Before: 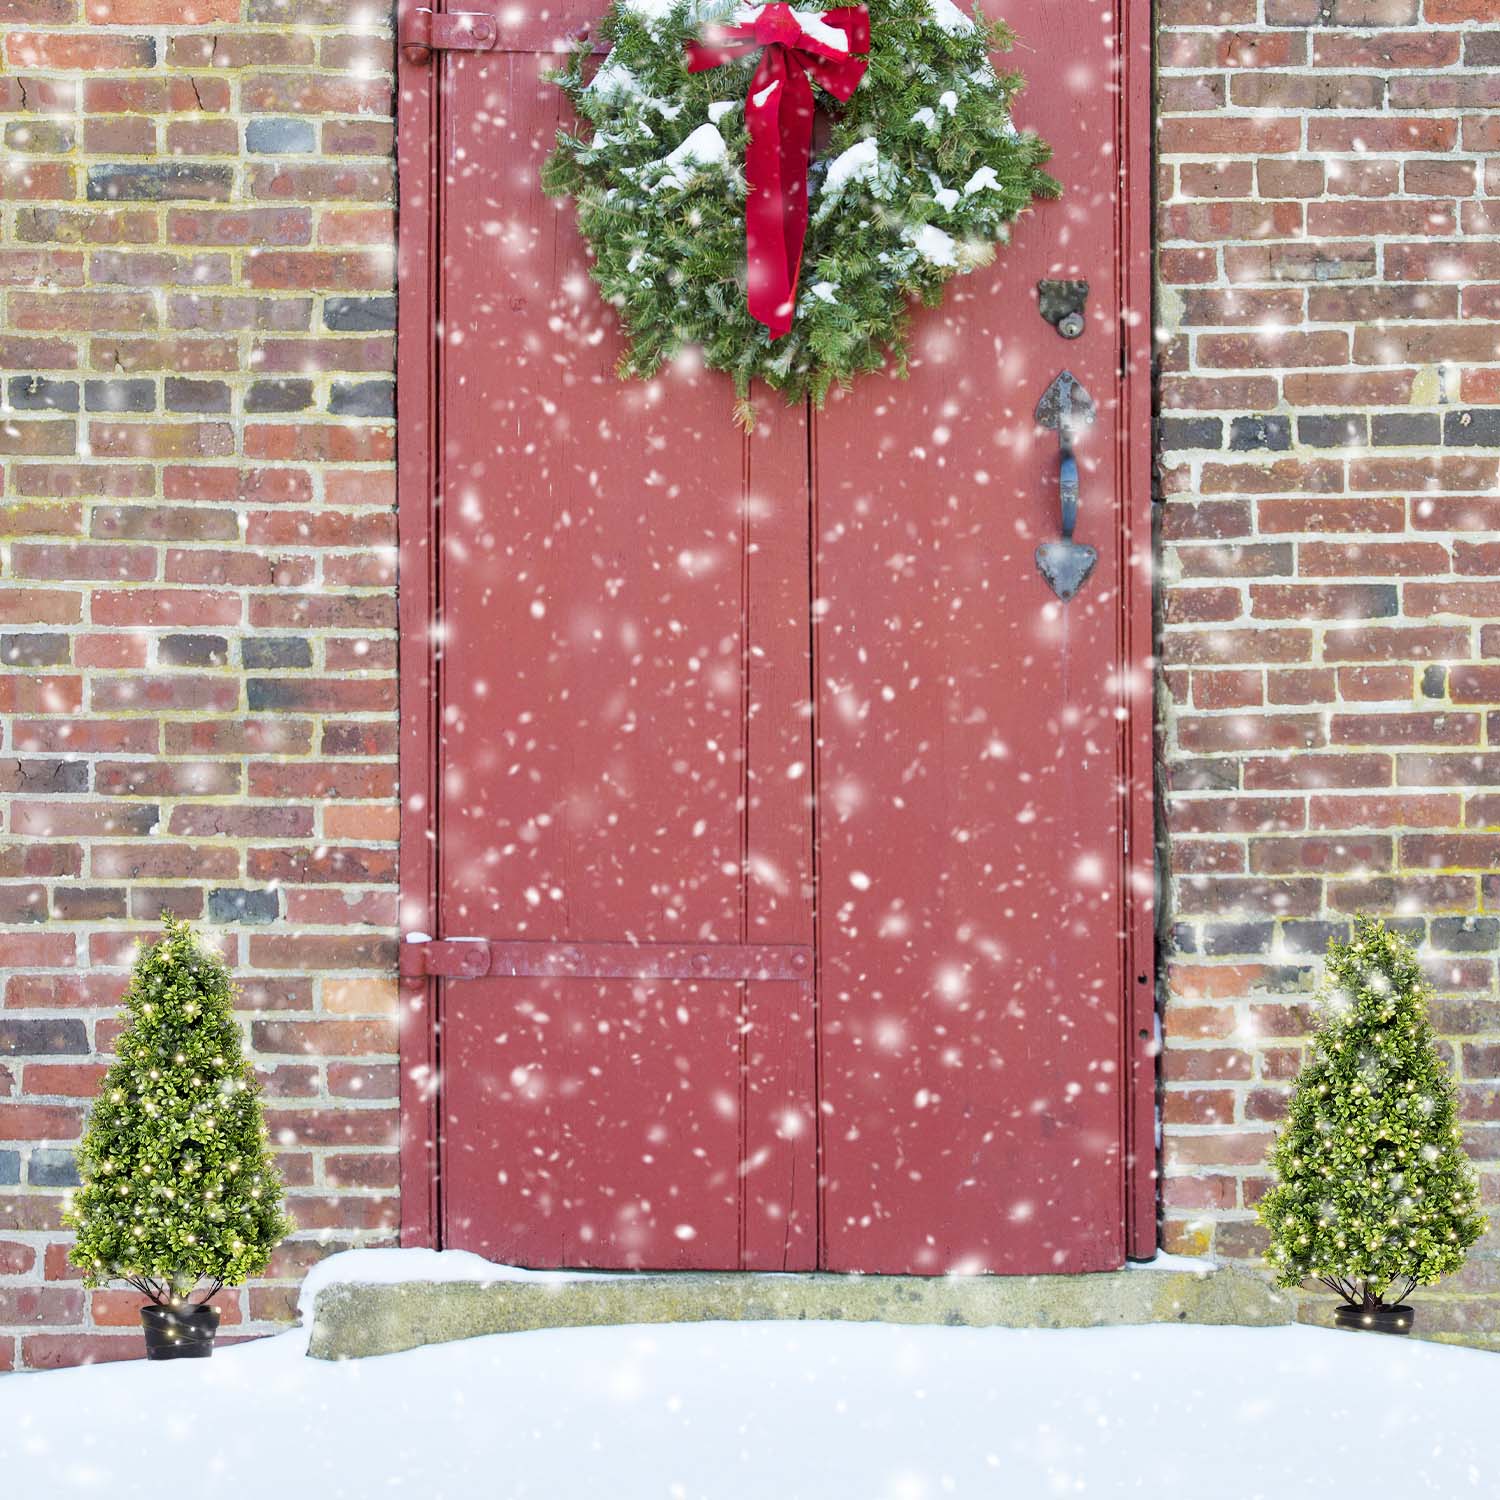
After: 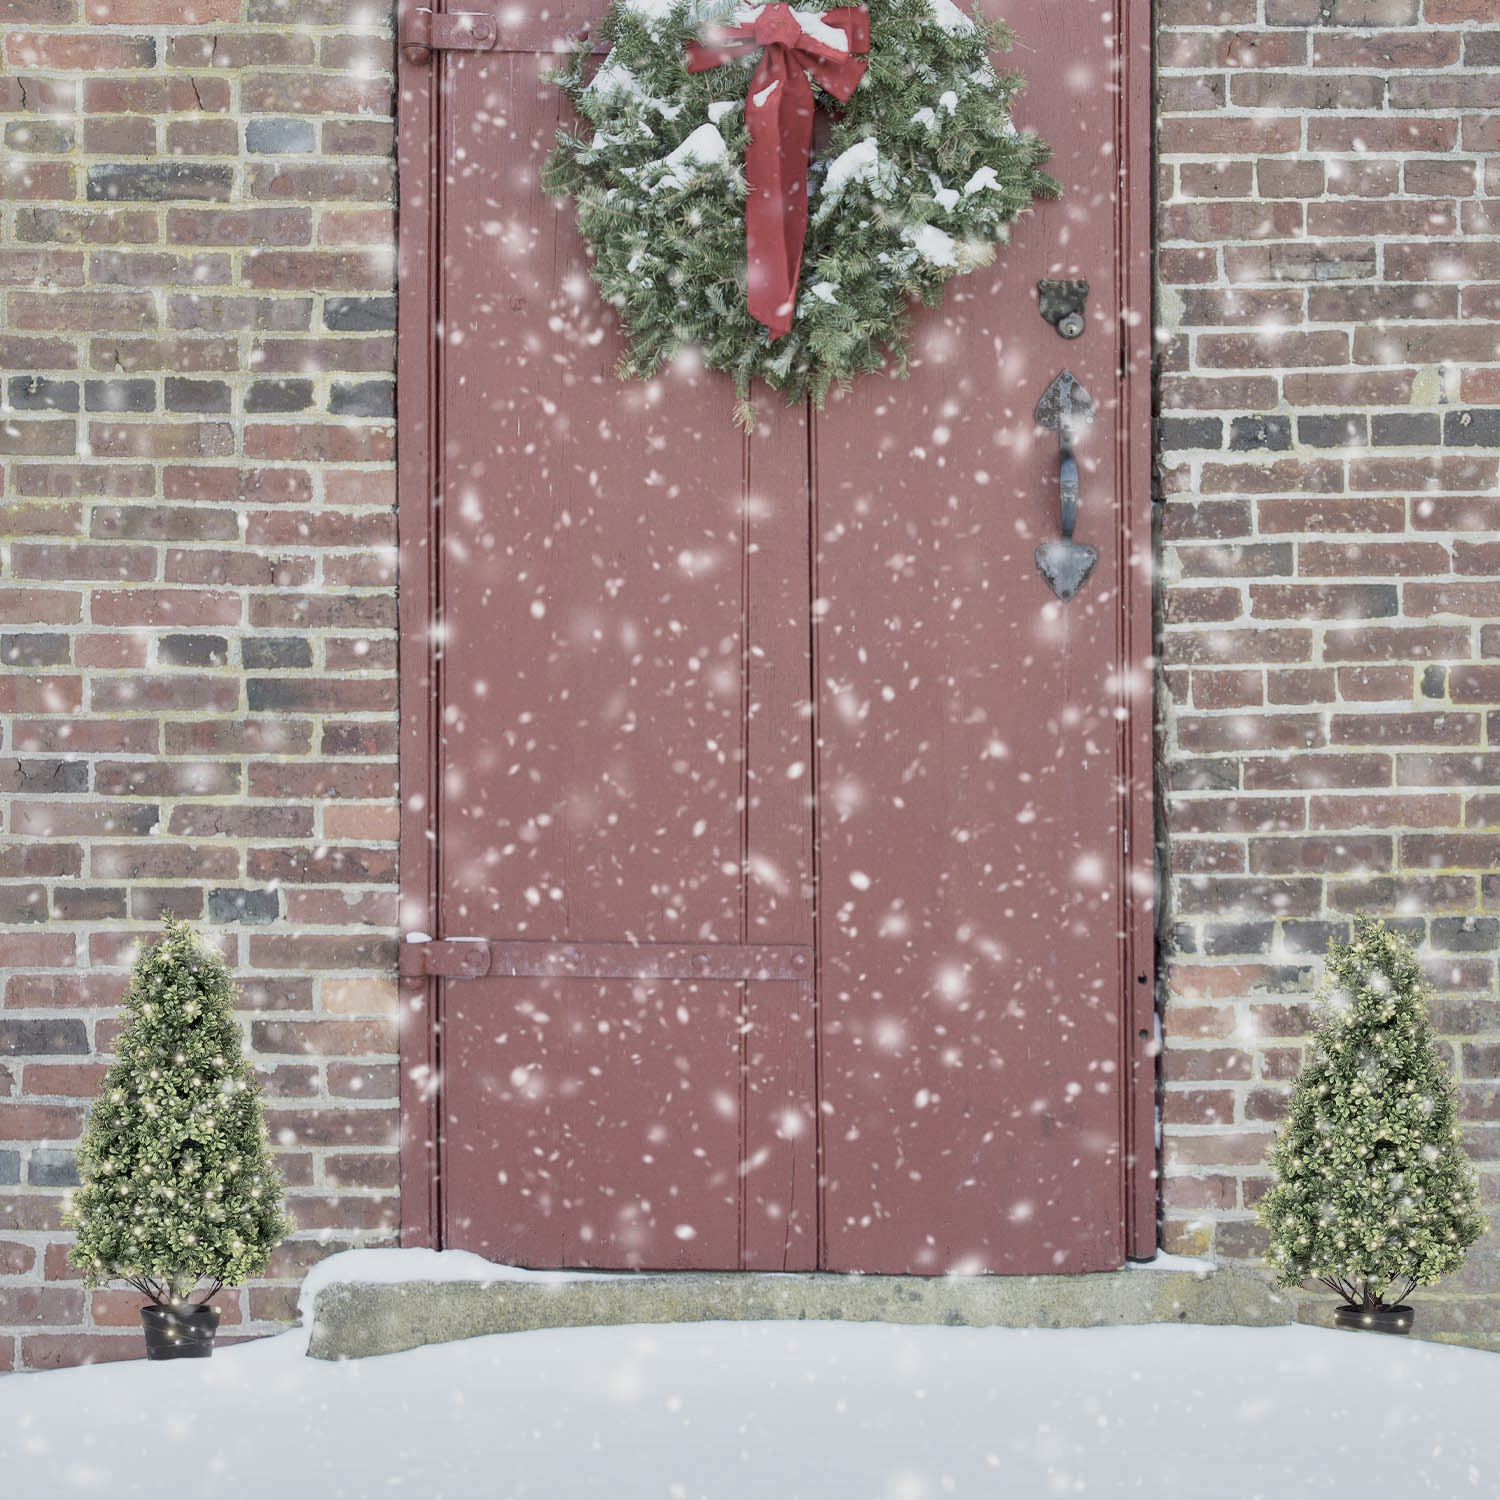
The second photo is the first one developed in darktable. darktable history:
color balance rgb: shadows lift › luminance 0.758%, shadows lift › chroma 0.342%, shadows lift › hue 19.16°, perceptual saturation grading › global saturation -28.727%, perceptual saturation grading › highlights -20.885%, perceptual saturation grading › mid-tones -23.974%, perceptual saturation grading › shadows -24.403%, contrast -10.626%
exposure: compensate highlight preservation false
shadows and highlights: shadows color adjustment 97.68%
local contrast: highlights 103%, shadows 99%, detail 119%, midtone range 0.2
